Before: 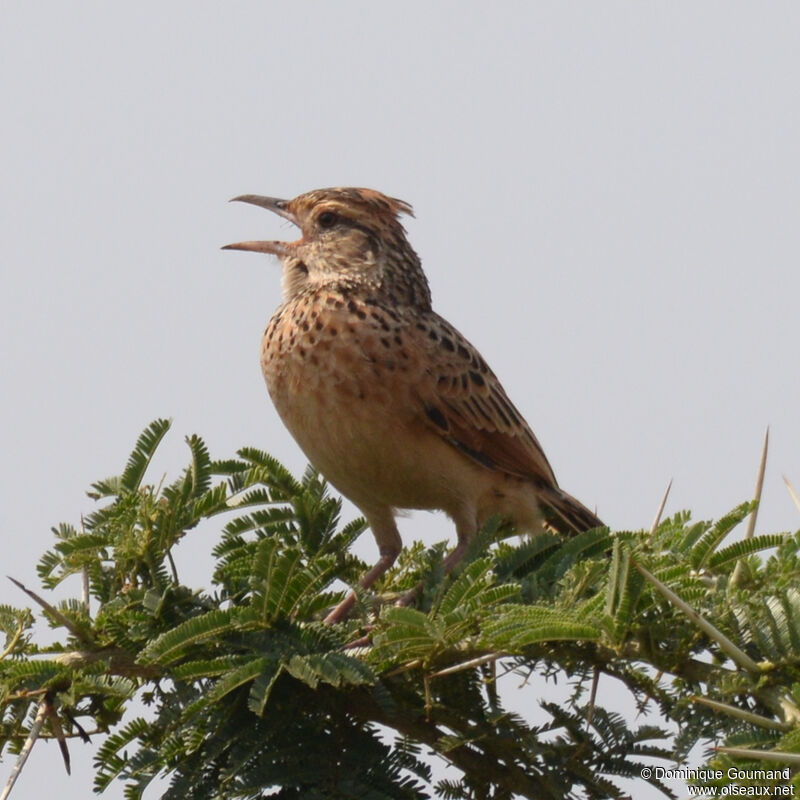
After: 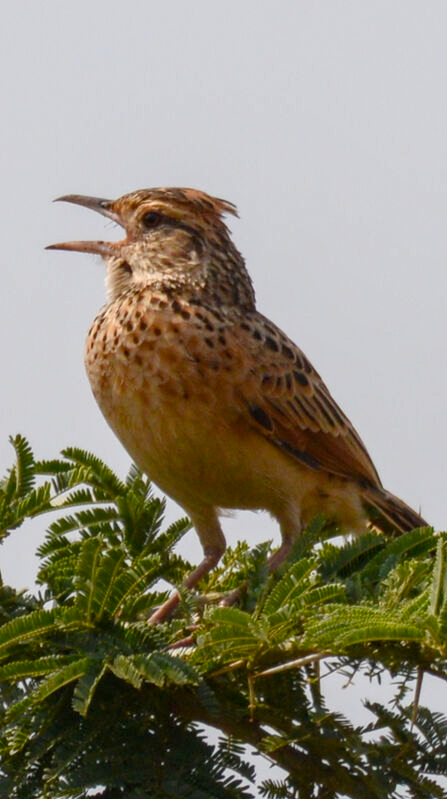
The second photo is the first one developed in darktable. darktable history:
color balance rgb: perceptual saturation grading › global saturation 20%, perceptual saturation grading › highlights -24.964%, perceptual saturation grading › shadows 49.938%
crop: left 22.052%, right 22.035%, bottom 0.007%
local contrast: on, module defaults
